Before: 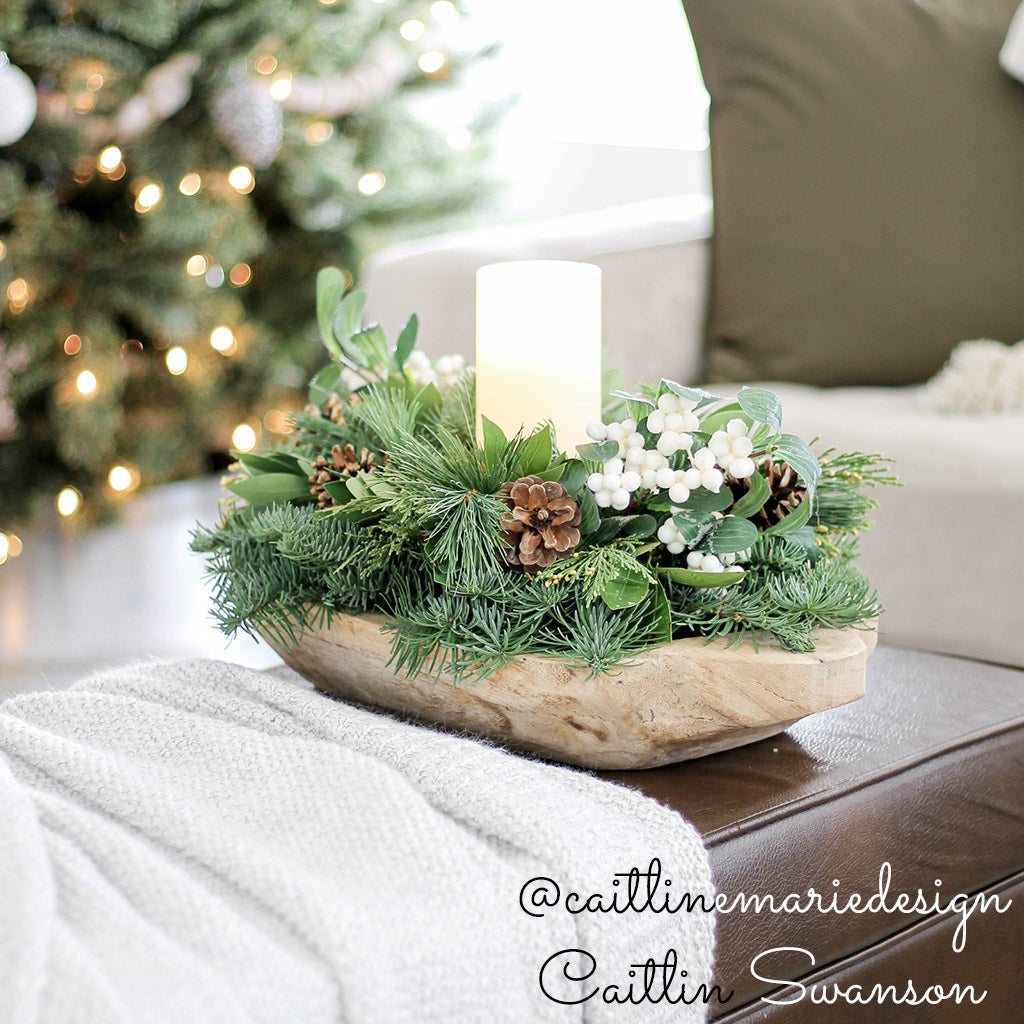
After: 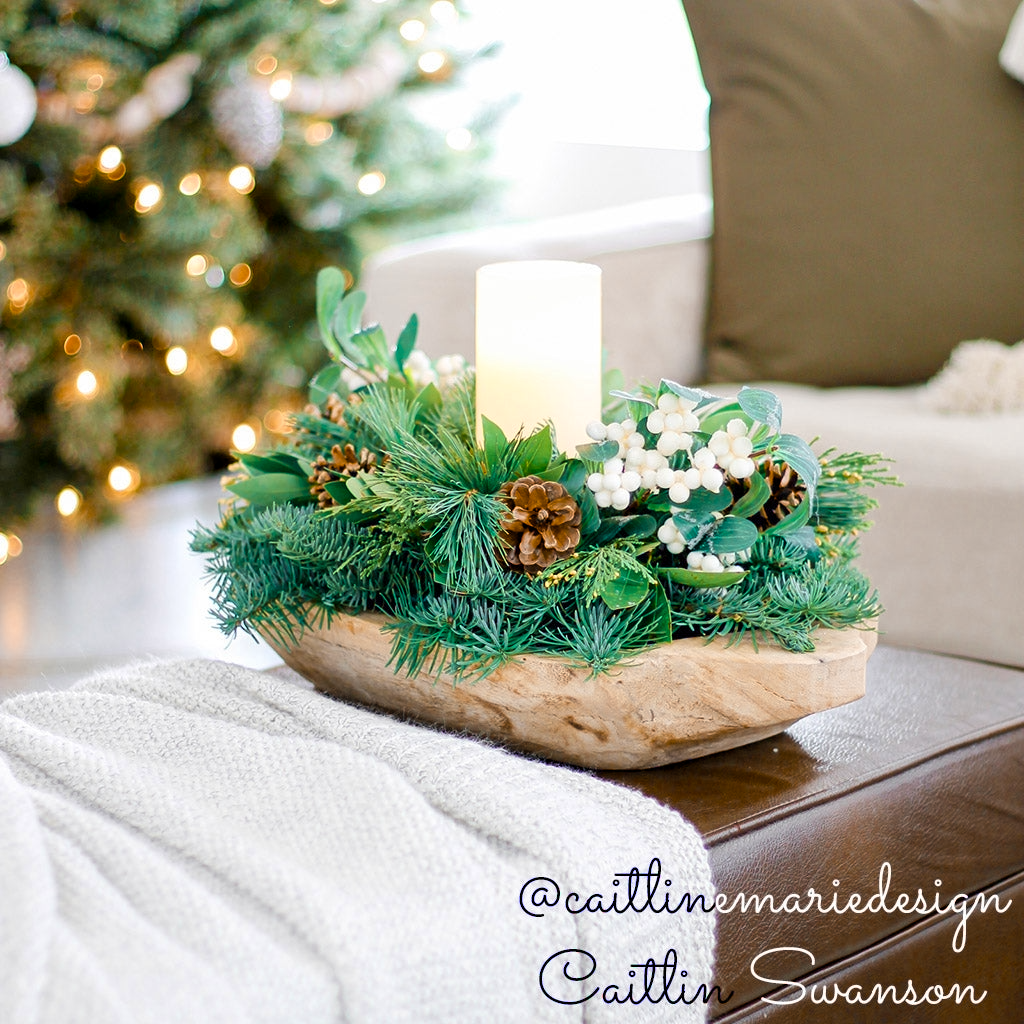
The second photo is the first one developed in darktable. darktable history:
color balance rgb: perceptual saturation grading › global saturation 20%, perceptual saturation grading › highlights 2.68%, perceptual saturation grading › shadows 50%
color equalizer: saturation › red 1.13, saturation › yellow 0.981, hue › red 8.94, hue › orange -9.24, hue › yellow 1.91, hue › green 37.76, brightness › red 0.754, brightness › orange 1.06, brightness › green 0.94, node placement 5°
